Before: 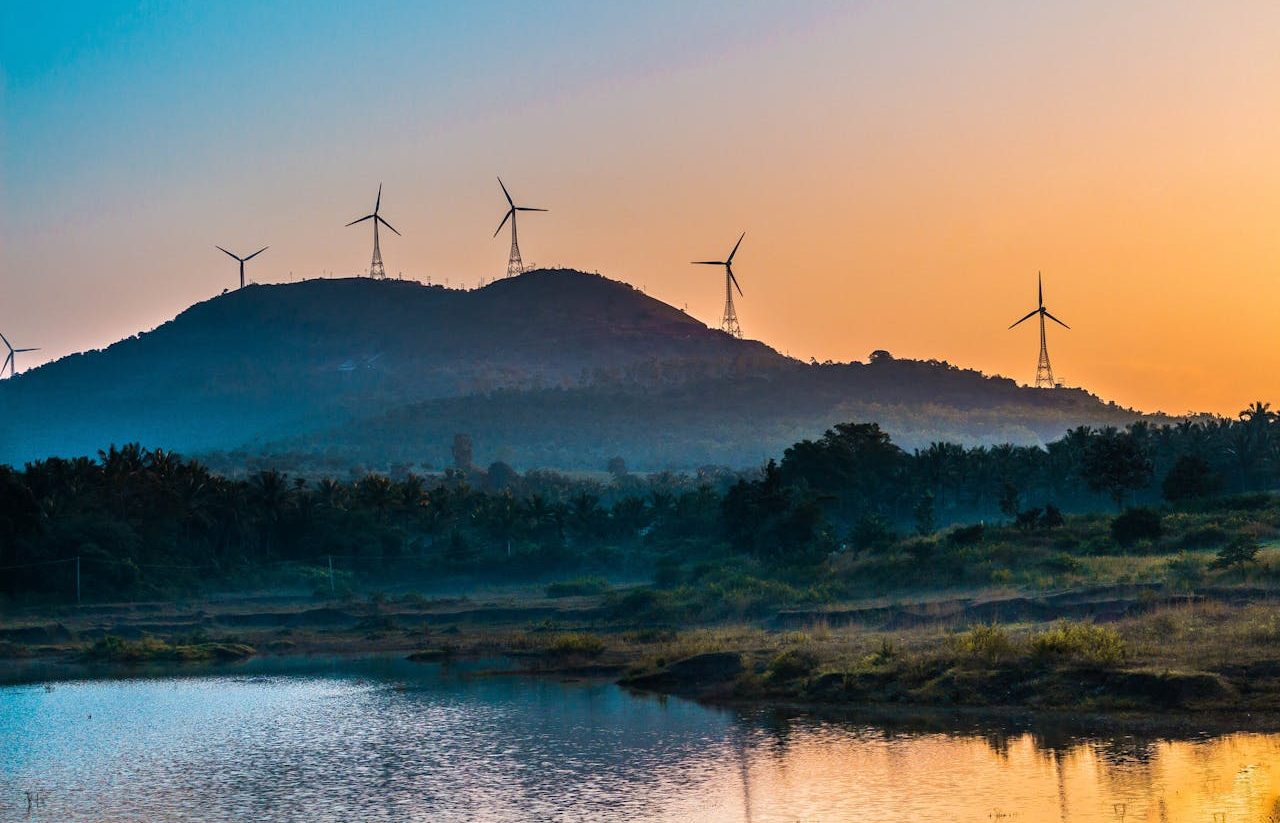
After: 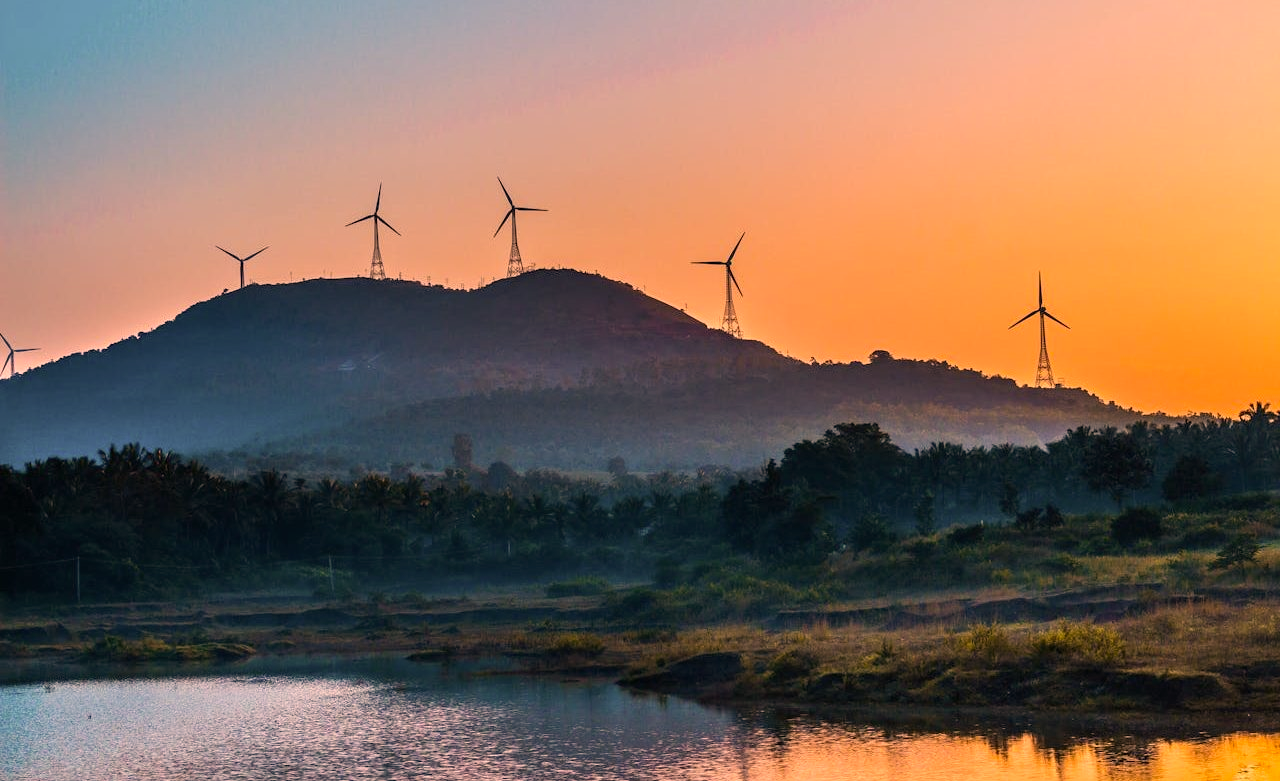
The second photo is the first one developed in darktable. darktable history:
color correction: highlights a* 21.88, highlights b* 22.25
crop and rotate: top 0%, bottom 5.097%
